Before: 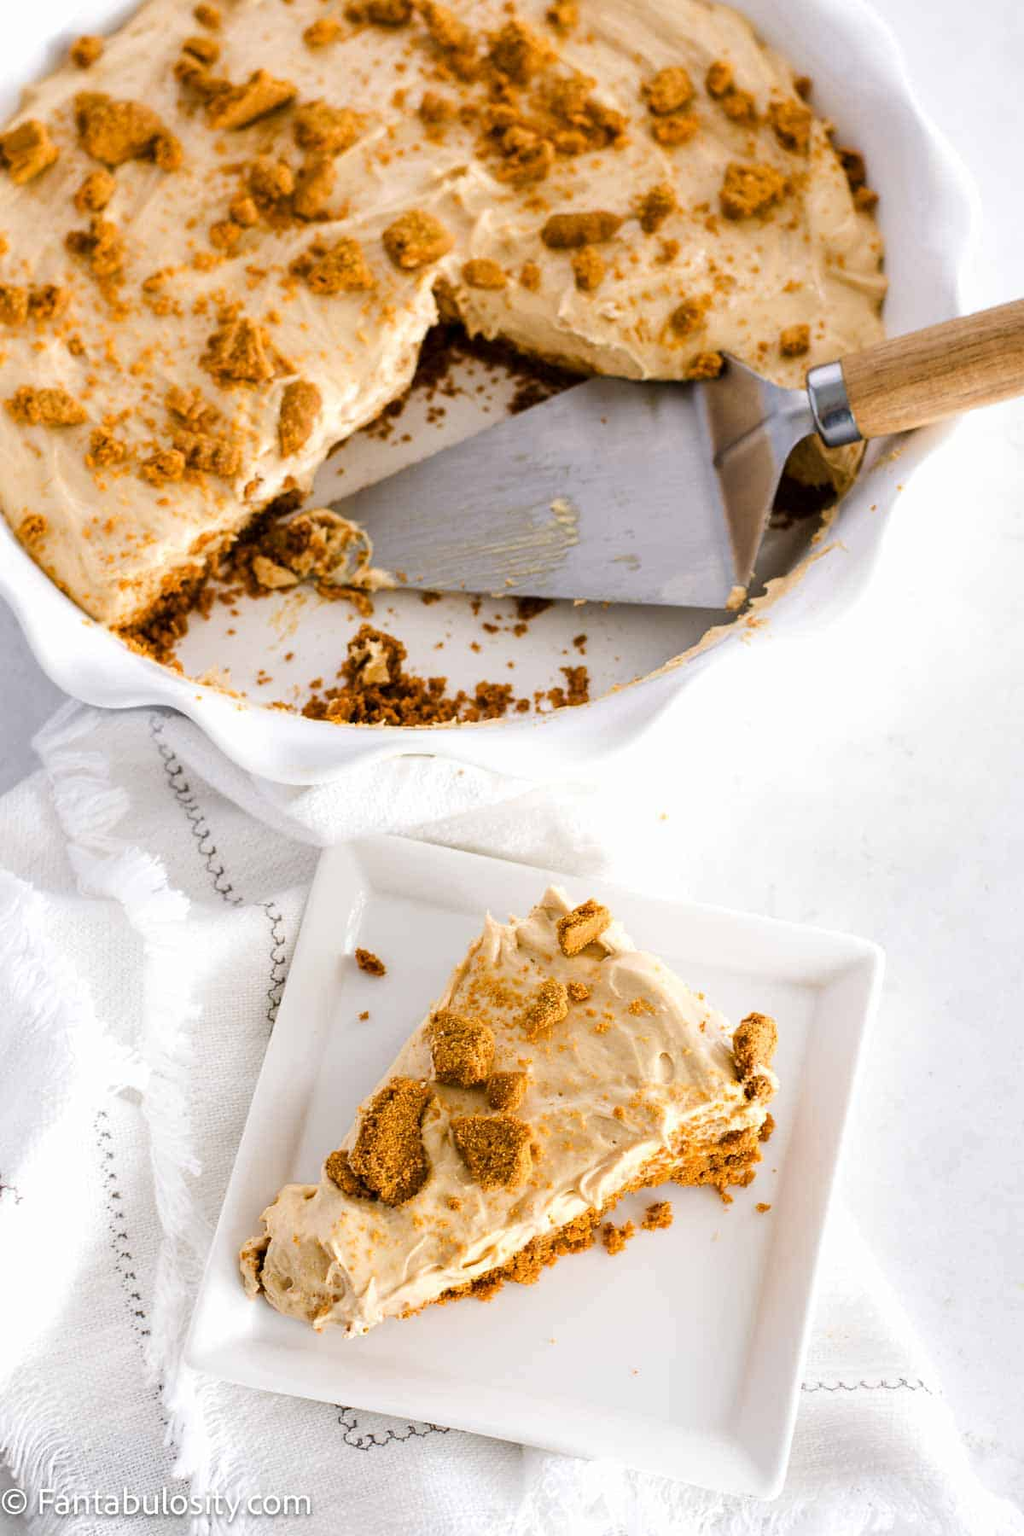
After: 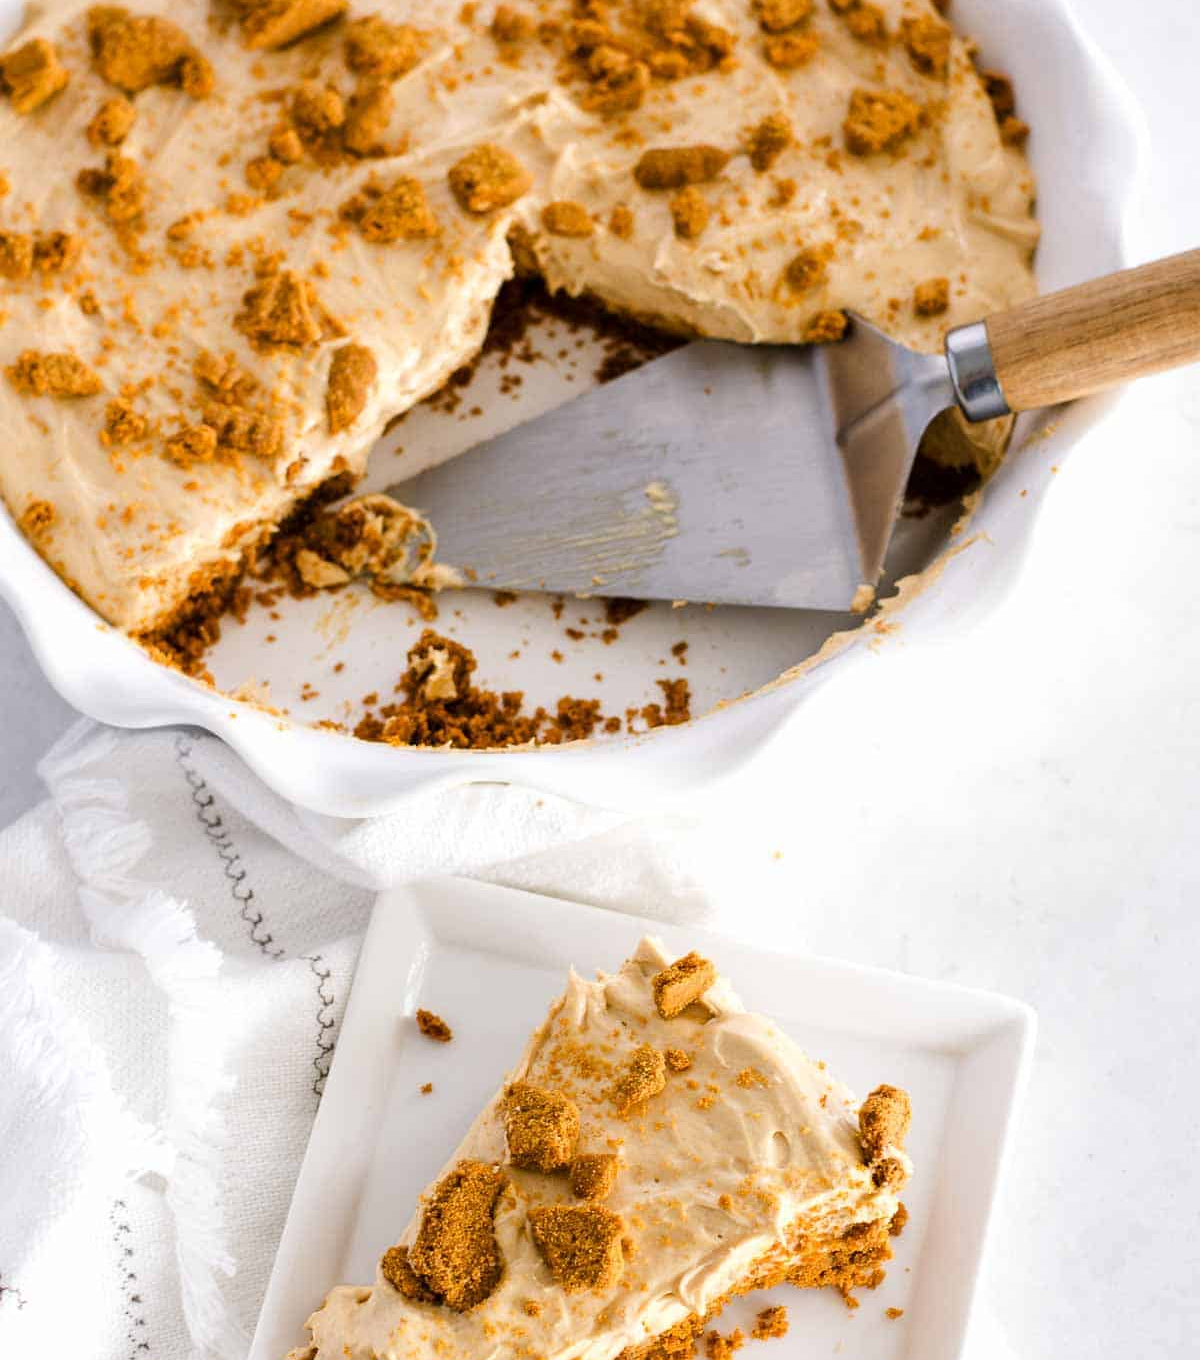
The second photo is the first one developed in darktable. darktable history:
crop: top 5.709%, bottom 18.071%
